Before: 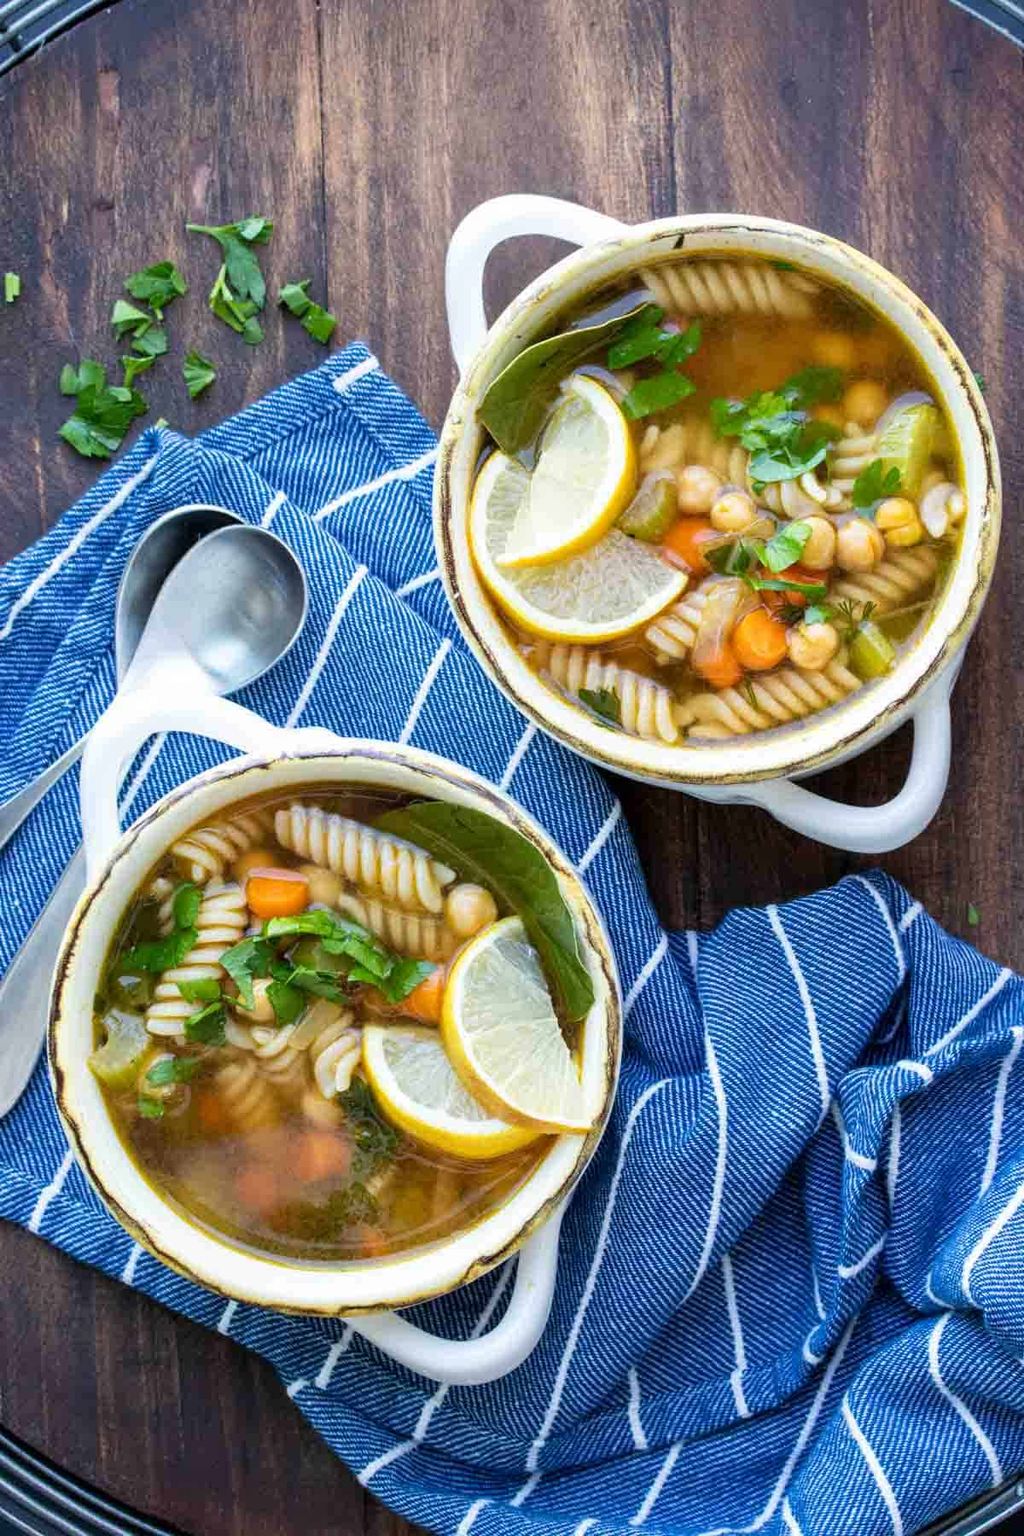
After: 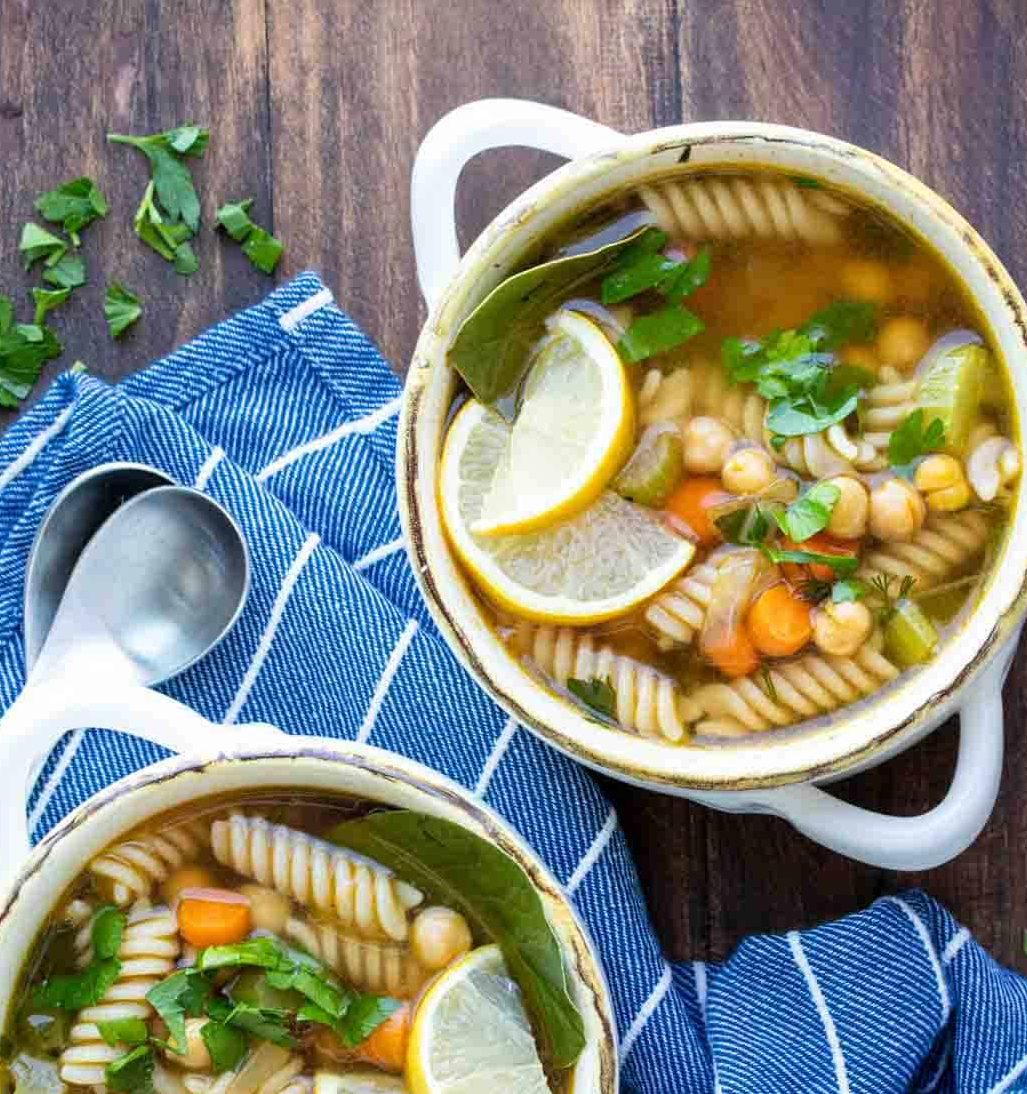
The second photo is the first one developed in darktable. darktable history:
crop and rotate: left 9.33%, top 7.21%, right 5.027%, bottom 32.012%
